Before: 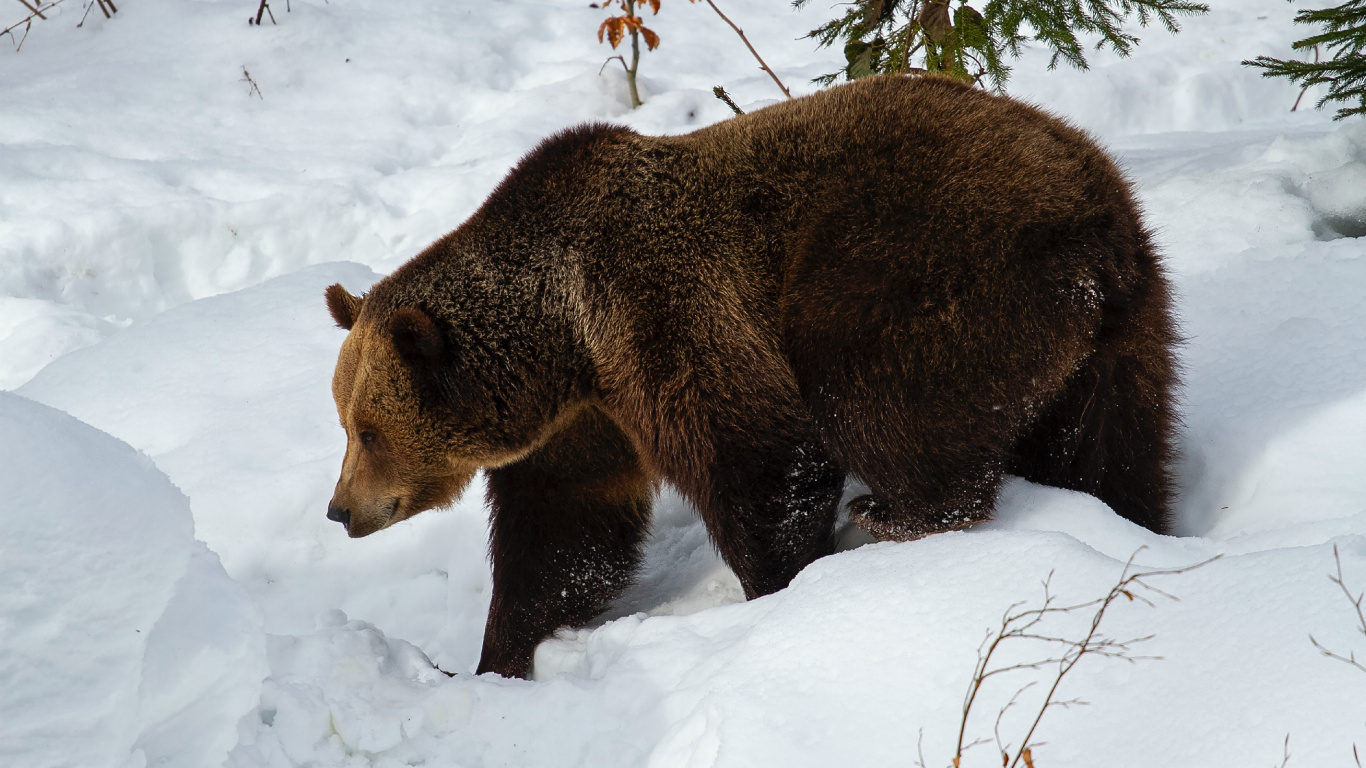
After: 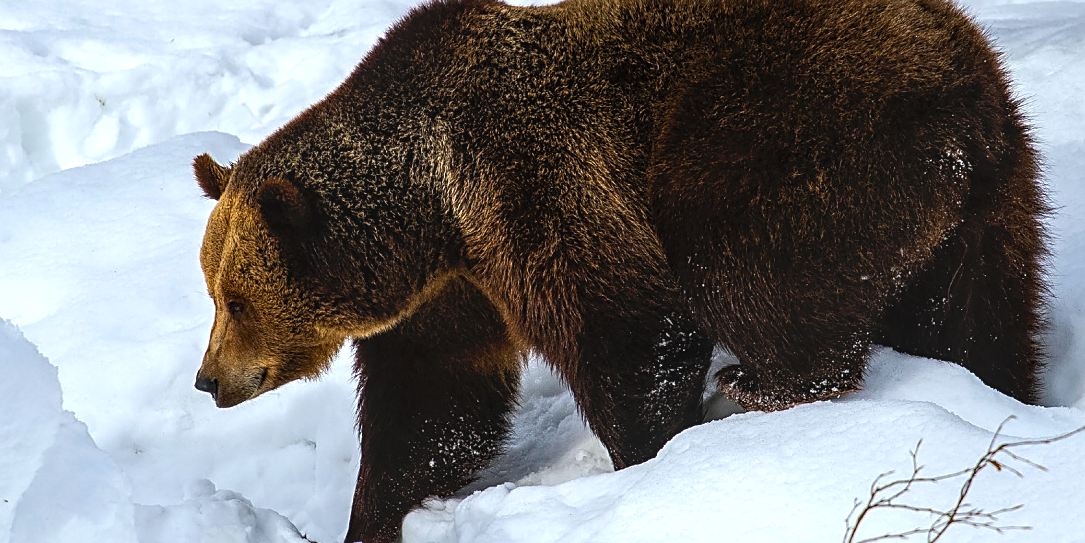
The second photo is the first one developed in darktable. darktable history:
tone equalizer: -8 EV -0.417 EV, -7 EV -0.389 EV, -6 EV -0.333 EV, -5 EV -0.222 EV, -3 EV 0.222 EV, -2 EV 0.333 EV, -1 EV 0.389 EV, +0 EV 0.417 EV, edges refinement/feathering 500, mask exposure compensation -1.57 EV, preserve details no
local contrast: on, module defaults
sharpen: on, module defaults
color balance rgb: perceptual saturation grading › global saturation 20%, global vibrance 20%
white balance: red 0.98, blue 1.034
crop: left 9.712%, top 16.928%, right 10.845%, bottom 12.332%
